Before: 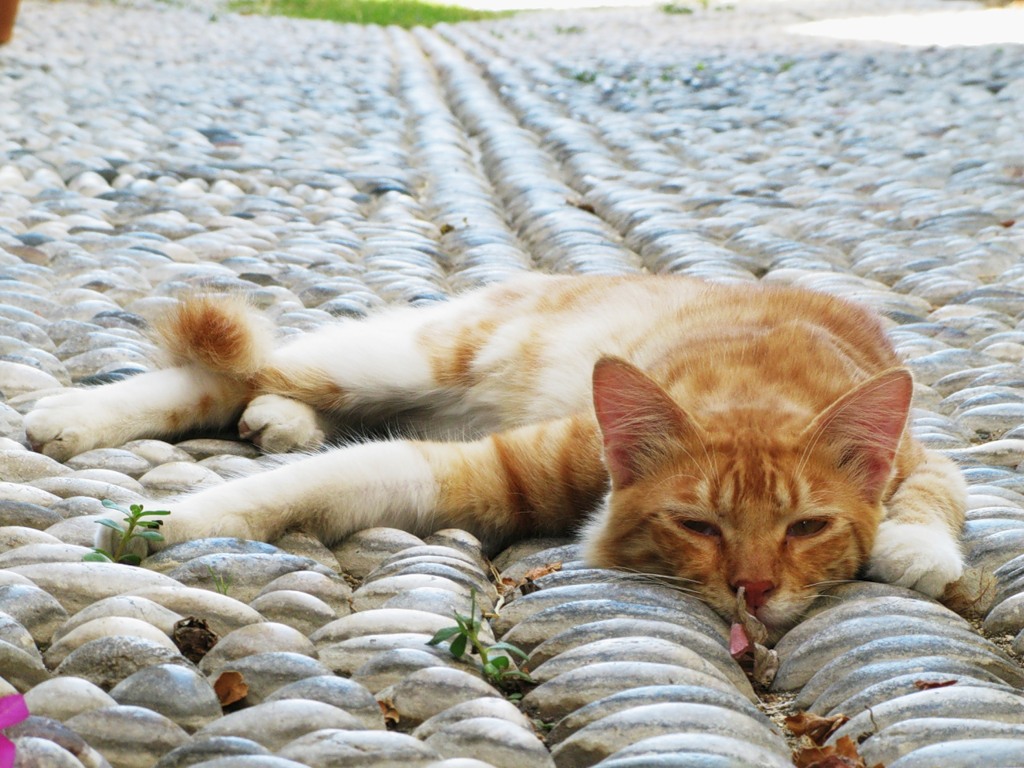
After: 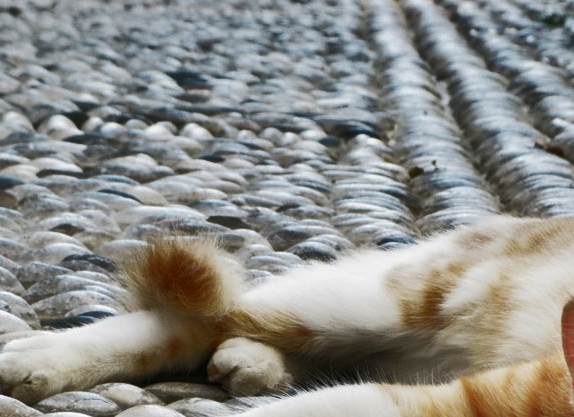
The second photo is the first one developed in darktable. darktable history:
crop and rotate: left 3.068%, top 7.468%, right 40.823%, bottom 38.159%
shadows and highlights: shadows 24.5, highlights -80.12, highlights color adjustment 0.818%, soften with gaussian
